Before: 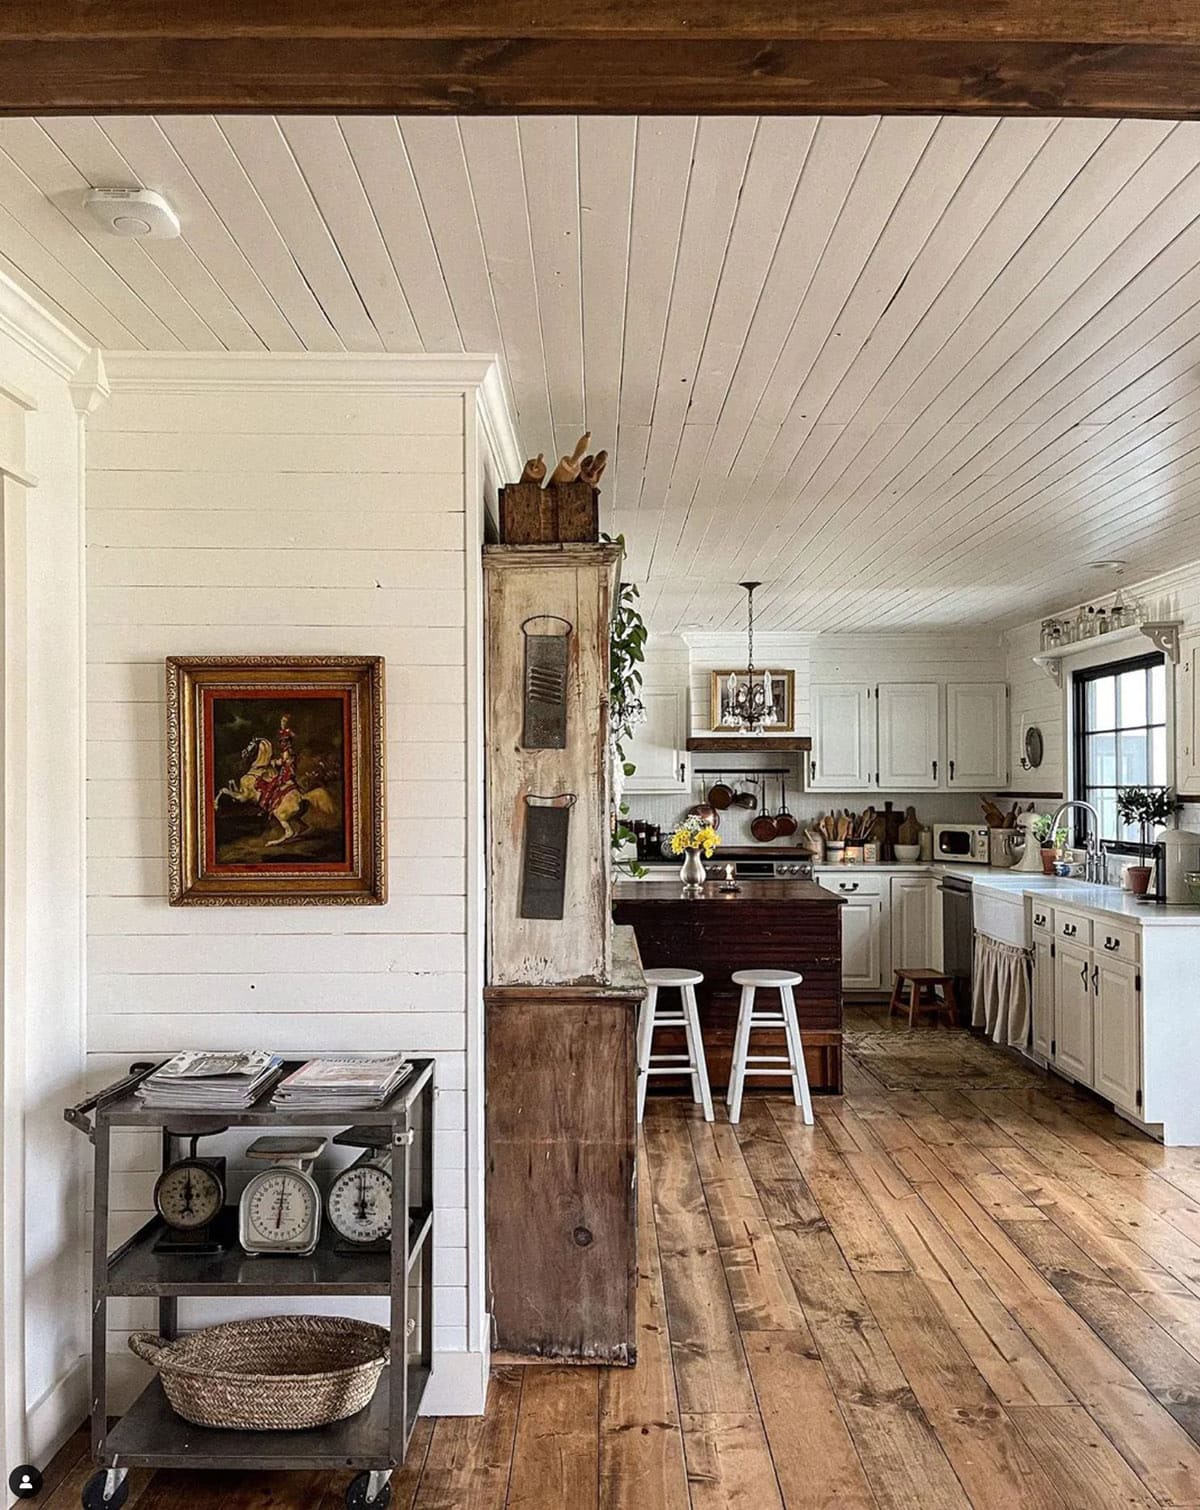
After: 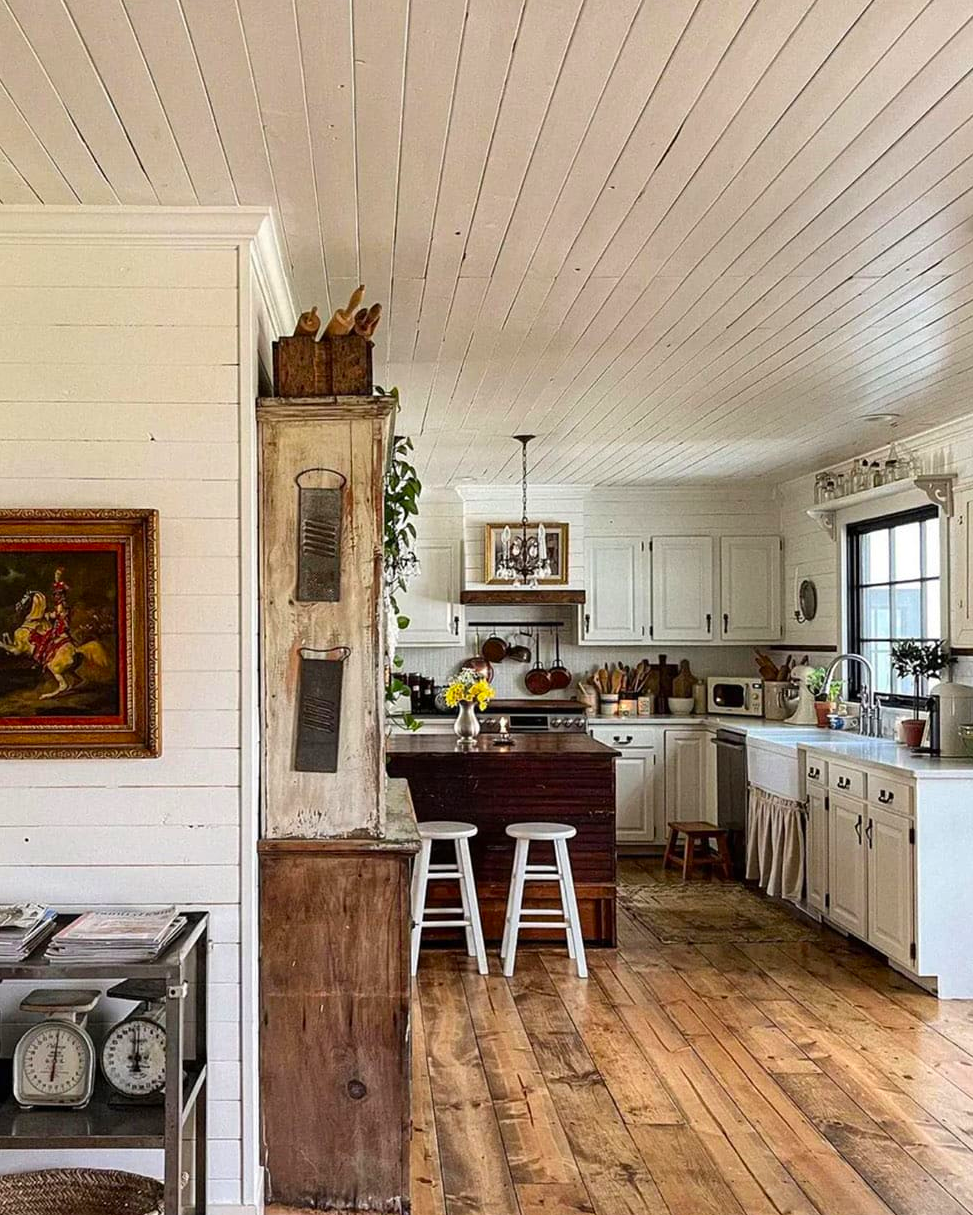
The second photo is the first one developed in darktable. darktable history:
crop: left 18.886%, top 9.767%, right 0.001%, bottom 9.745%
color correction: highlights b* -0.03, saturation 1.35
